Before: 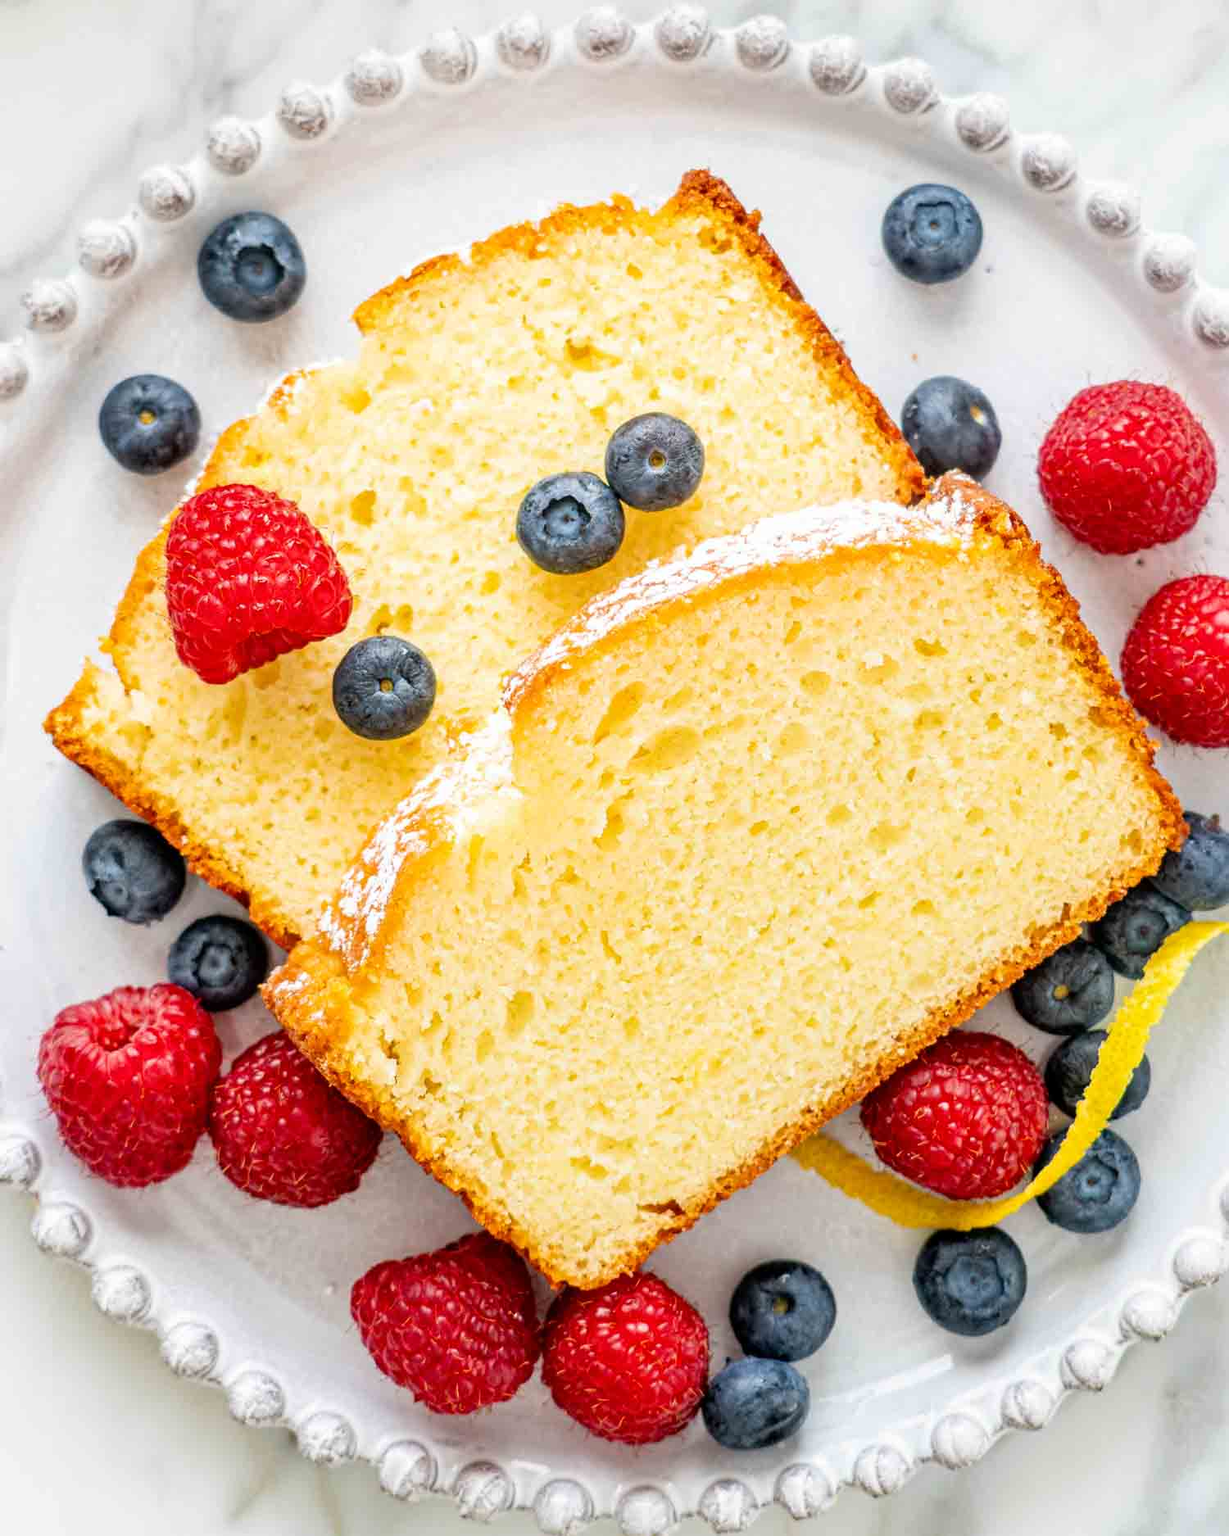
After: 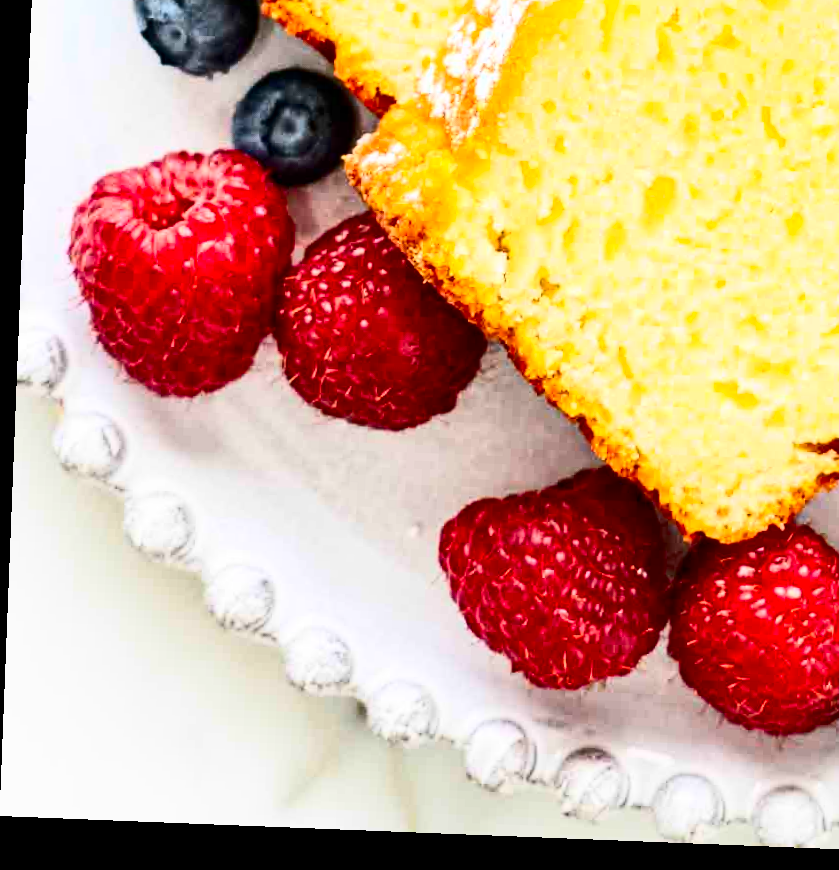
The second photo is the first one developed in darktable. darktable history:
contrast brightness saturation: contrast 0.4, brightness 0.05, saturation 0.25
crop and rotate: top 54.778%, right 46.61%, bottom 0.159%
rotate and perspective: rotation 2.27°, automatic cropping off
